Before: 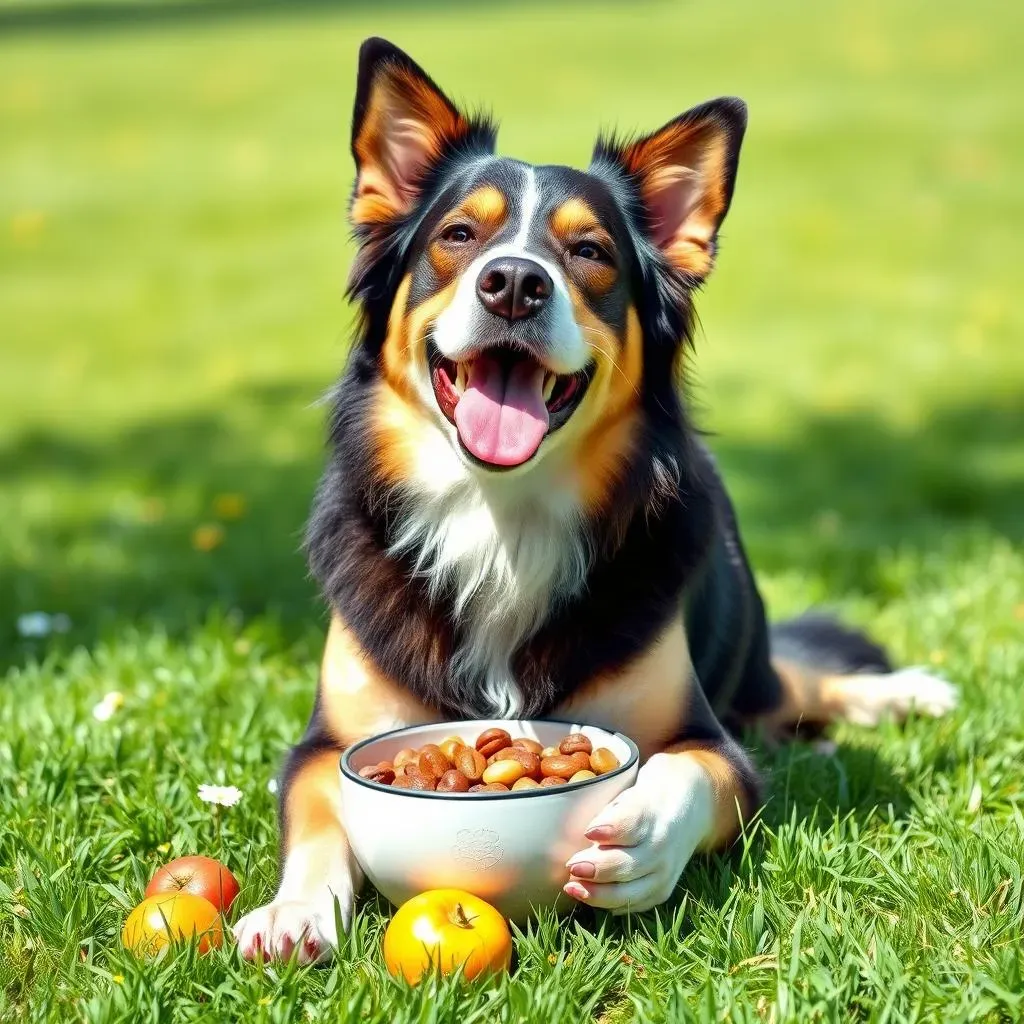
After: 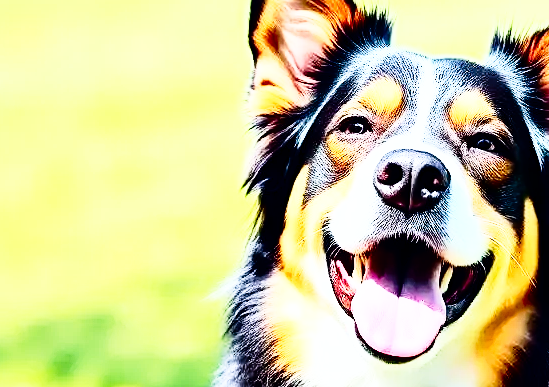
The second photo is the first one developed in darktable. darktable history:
sharpen: on, module defaults
crop: left 10.121%, top 10.631%, right 36.218%, bottom 51.526%
color balance rgb: shadows lift › hue 87.51°, highlights gain › chroma 1.62%, highlights gain › hue 55.1°, global offset › chroma 0.1%, global offset › hue 253.66°, linear chroma grading › global chroma 0.5%
exposure: exposure 0.207 EV, compensate highlight preservation false
base curve: curves: ch0 [(0, 0) (0.028, 0.03) (0.121, 0.232) (0.46, 0.748) (0.859, 0.968) (1, 1)], preserve colors none
white balance: red 0.926, green 1.003, blue 1.133
contrast brightness saturation: contrast 0.13, brightness -0.24, saturation 0.14
rgb curve: curves: ch0 [(0, 0) (0.21, 0.15) (0.24, 0.21) (0.5, 0.75) (0.75, 0.96) (0.89, 0.99) (1, 1)]; ch1 [(0, 0.02) (0.21, 0.13) (0.25, 0.2) (0.5, 0.67) (0.75, 0.9) (0.89, 0.97) (1, 1)]; ch2 [(0, 0.02) (0.21, 0.13) (0.25, 0.2) (0.5, 0.67) (0.75, 0.9) (0.89, 0.97) (1, 1)], compensate middle gray true
